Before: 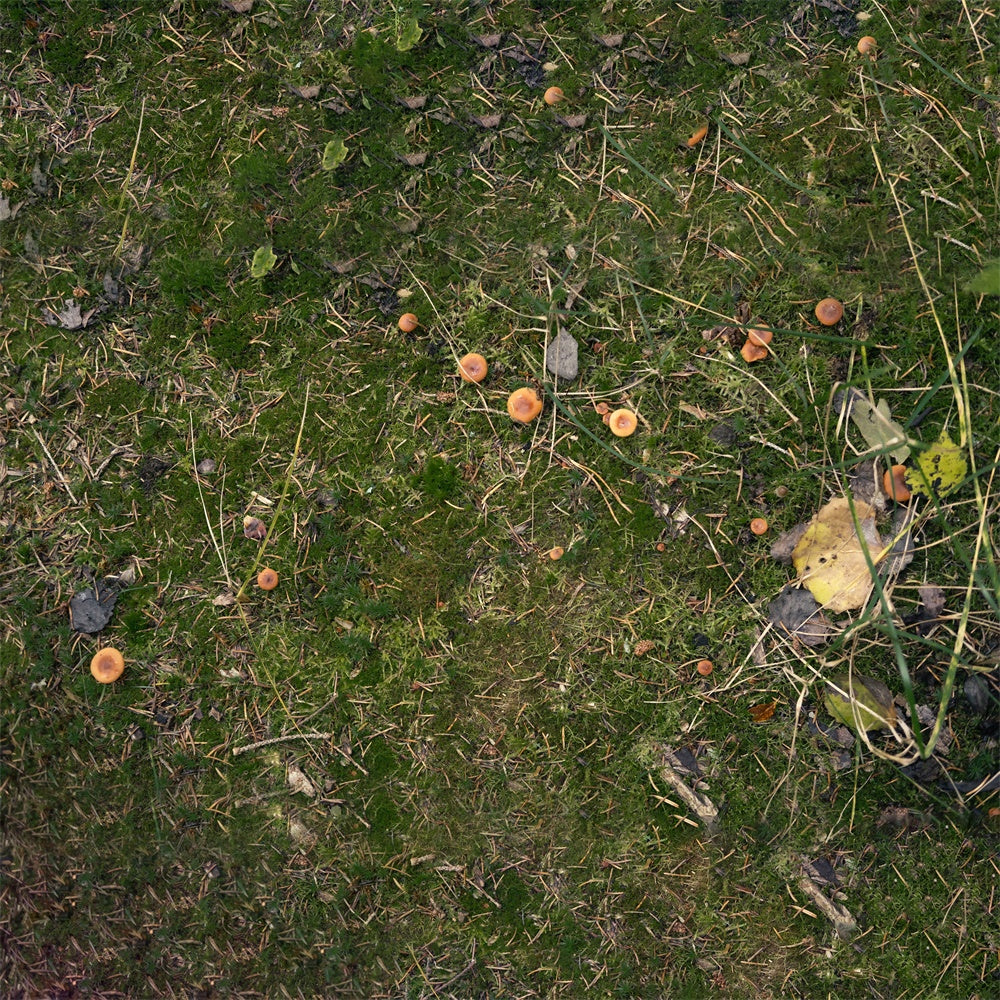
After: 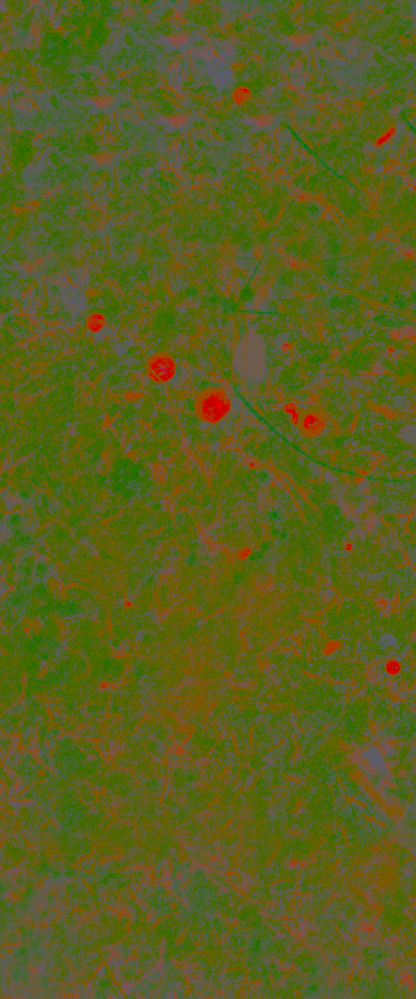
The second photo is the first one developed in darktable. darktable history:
crop: left 31.229%, right 27.105%
rgb curve: curves: ch0 [(0, 0) (0.21, 0.15) (0.24, 0.21) (0.5, 0.75) (0.75, 0.96) (0.89, 0.99) (1, 1)]; ch1 [(0, 0.02) (0.21, 0.13) (0.25, 0.2) (0.5, 0.67) (0.75, 0.9) (0.89, 0.97) (1, 1)]; ch2 [(0, 0.02) (0.21, 0.13) (0.25, 0.2) (0.5, 0.67) (0.75, 0.9) (0.89, 0.97) (1, 1)], compensate middle gray true
contrast brightness saturation: contrast -0.99, brightness -0.17, saturation 0.75
levels: levels [0, 0.492, 0.984]
